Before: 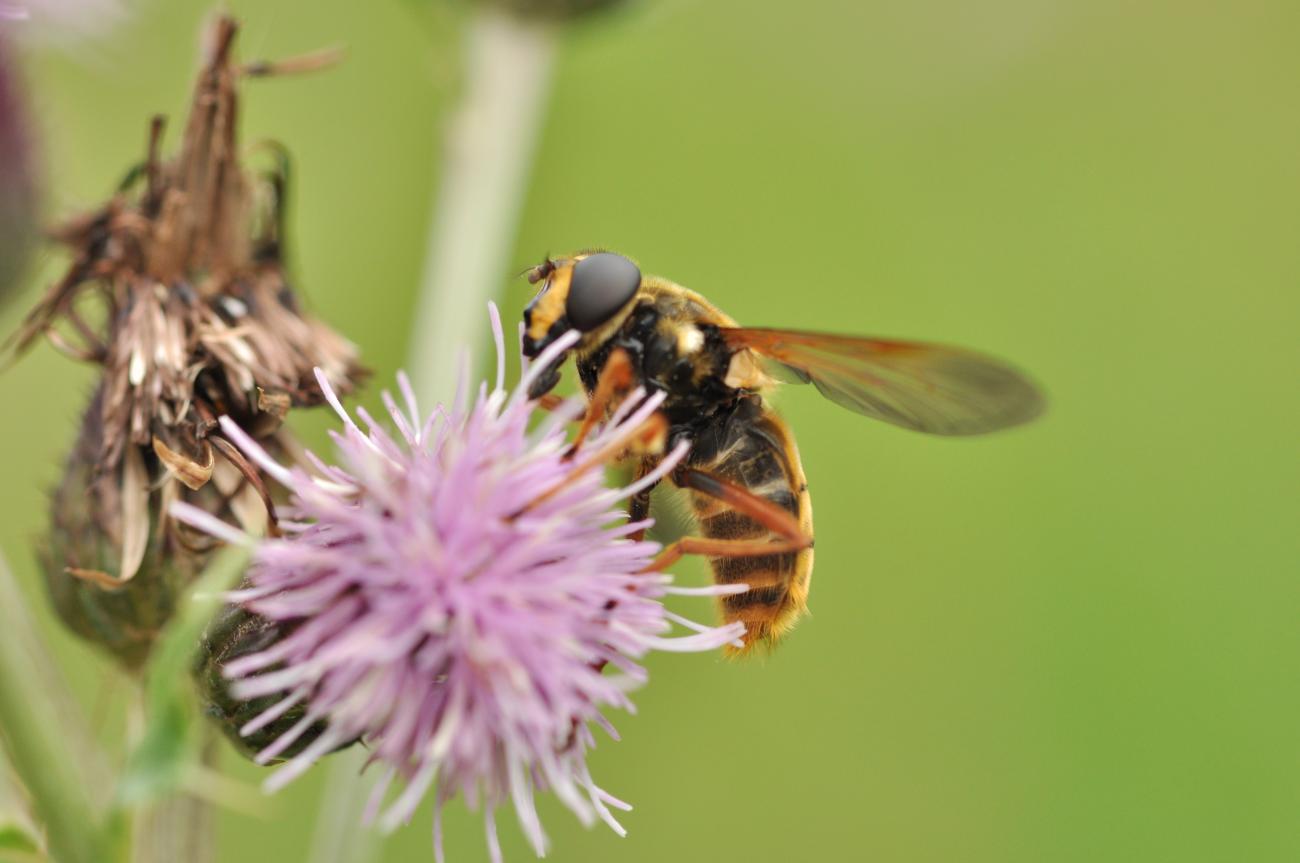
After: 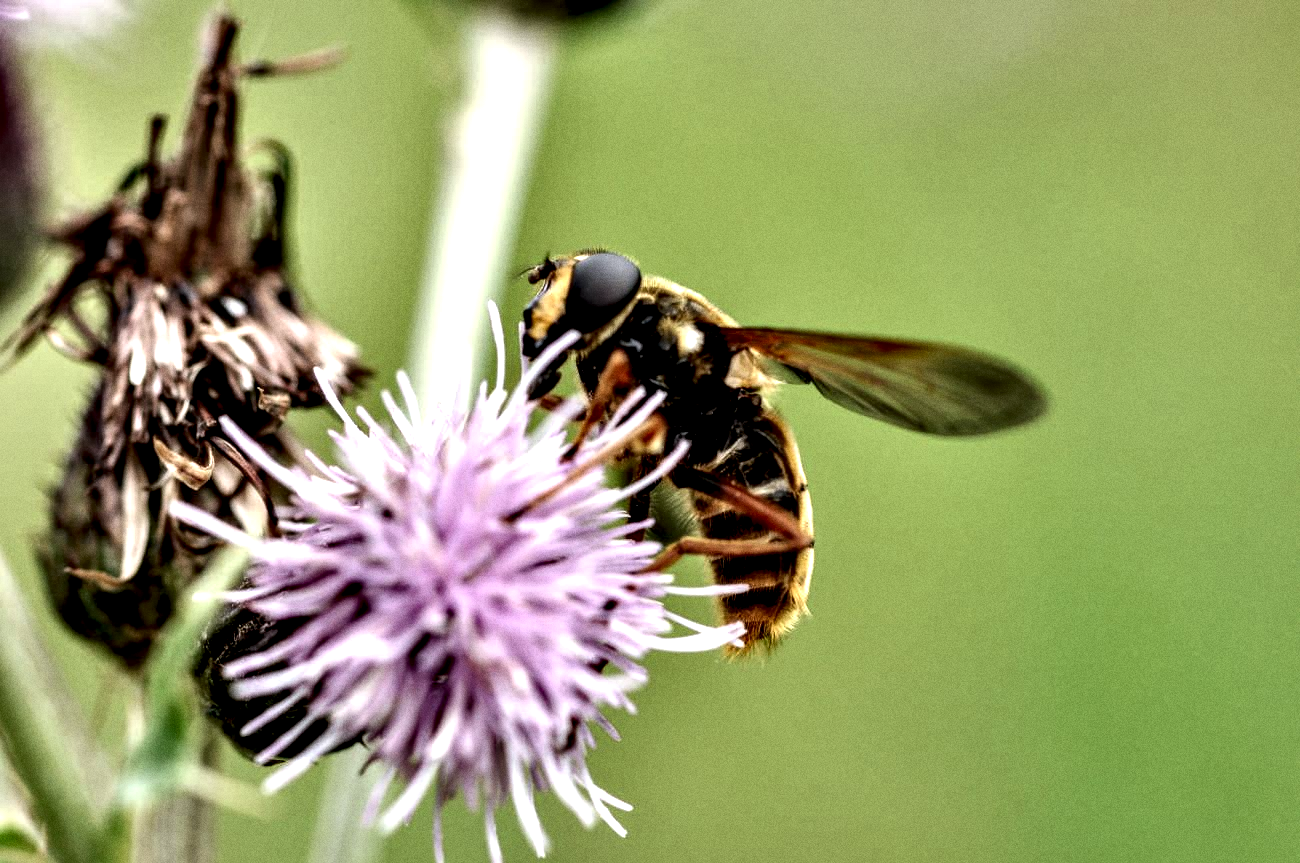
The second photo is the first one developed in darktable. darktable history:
color calibration: illuminant as shot in camera, x 0.358, y 0.373, temperature 4628.91 K
grain: coarseness 0.09 ISO
local contrast: highlights 115%, shadows 42%, detail 293%
